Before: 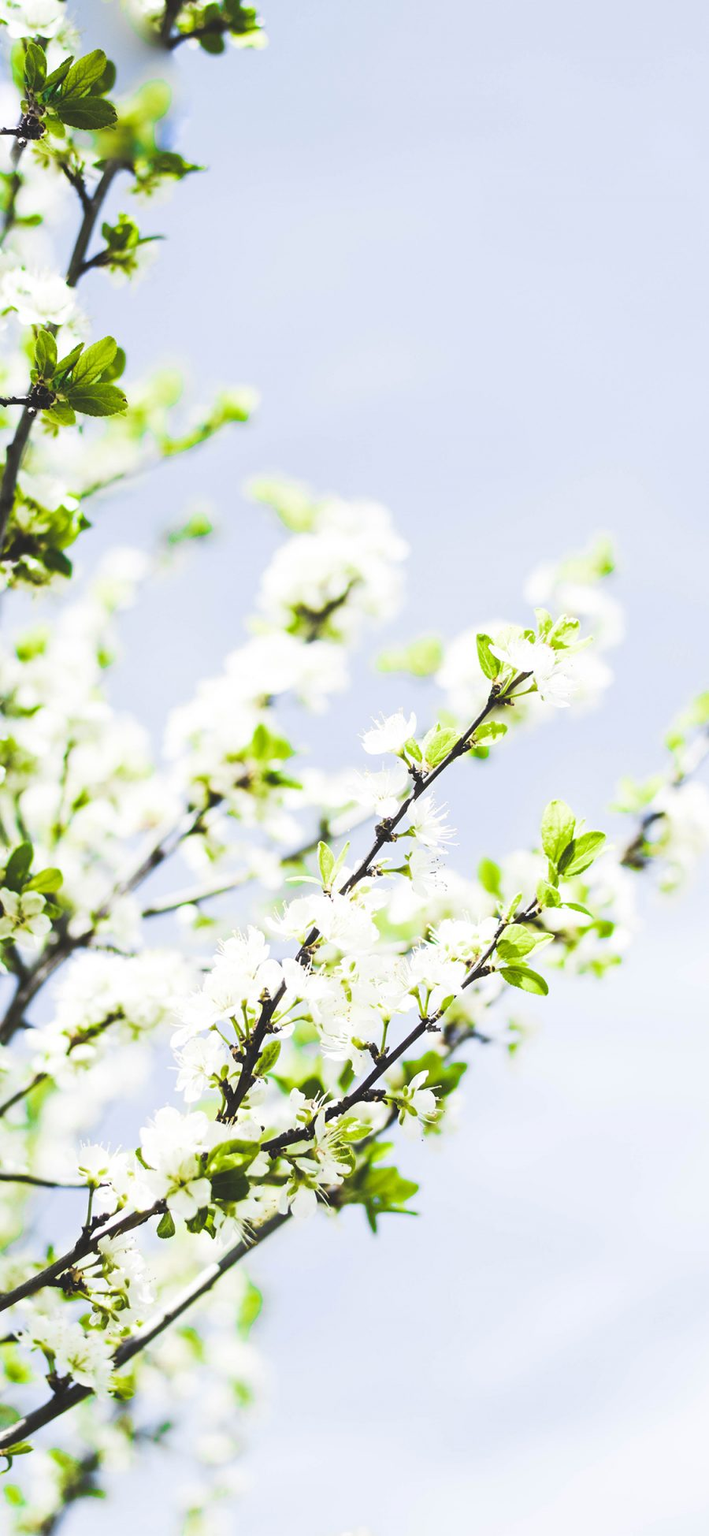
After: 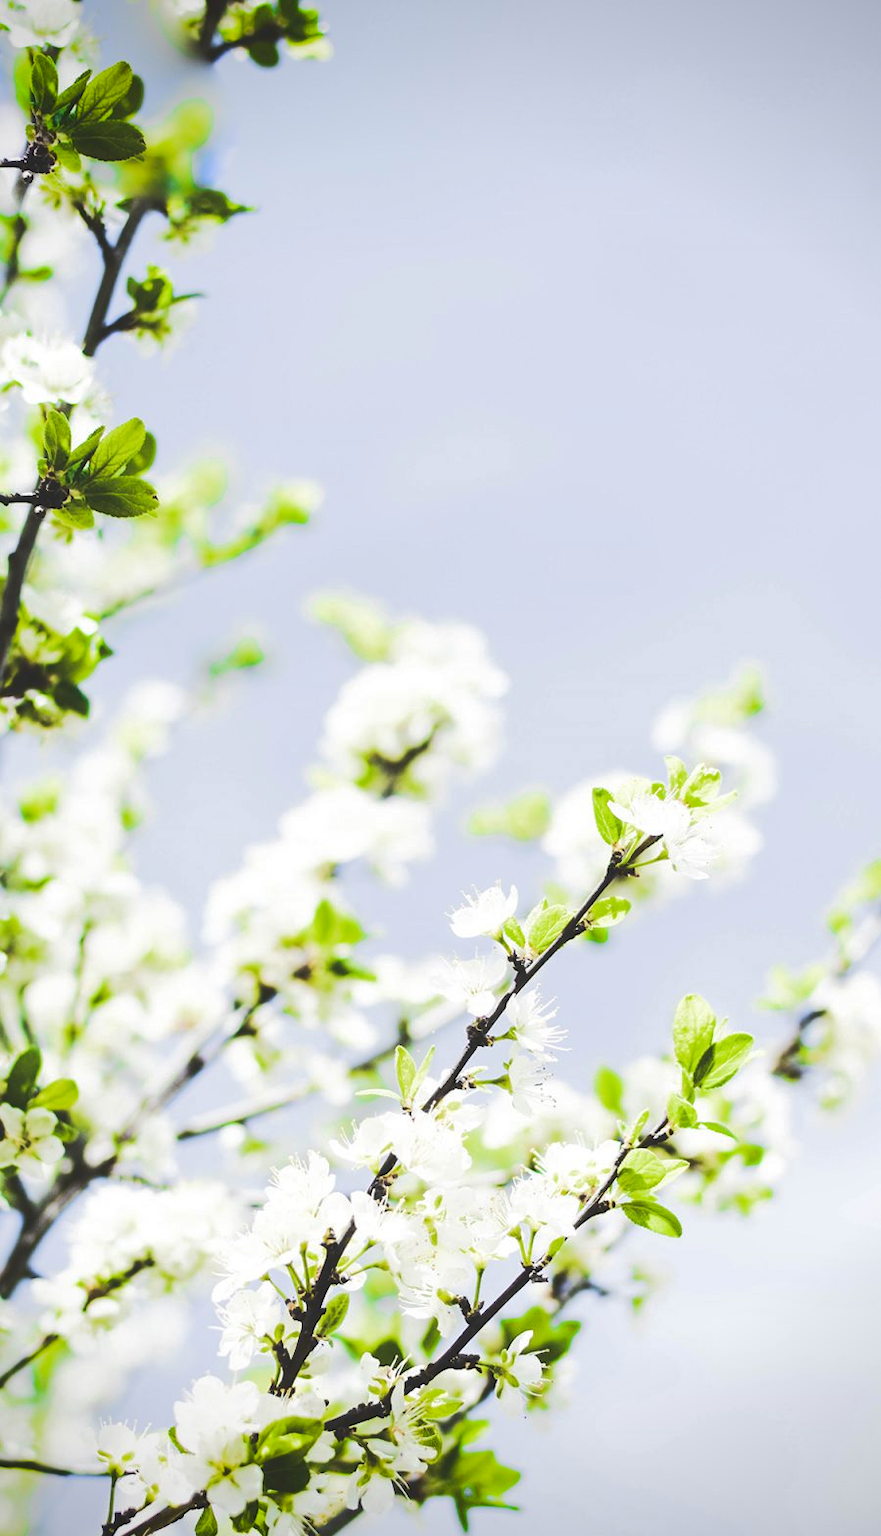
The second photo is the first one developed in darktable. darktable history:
vignetting: saturation 0.366
crop: bottom 19.538%
tone curve: curves: ch0 [(0, 0) (0.003, 0.15) (0.011, 0.151) (0.025, 0.15) (0.044, 0.15) (0.069, 0.151) (0.1, 0.153) (0.136, 0.16) (0.177, 0.183) (0.224, 0.21) (0.277, 0.253) (0.335, 0.309) (0.399, 0.389) (0.468, 0.479) (0.543, 0.58) (0.623, 0.677) (0.709, 0.747) (0.801, 0.808) (0.898, 0.87) (1, 1)], color space Lab, linked channels
